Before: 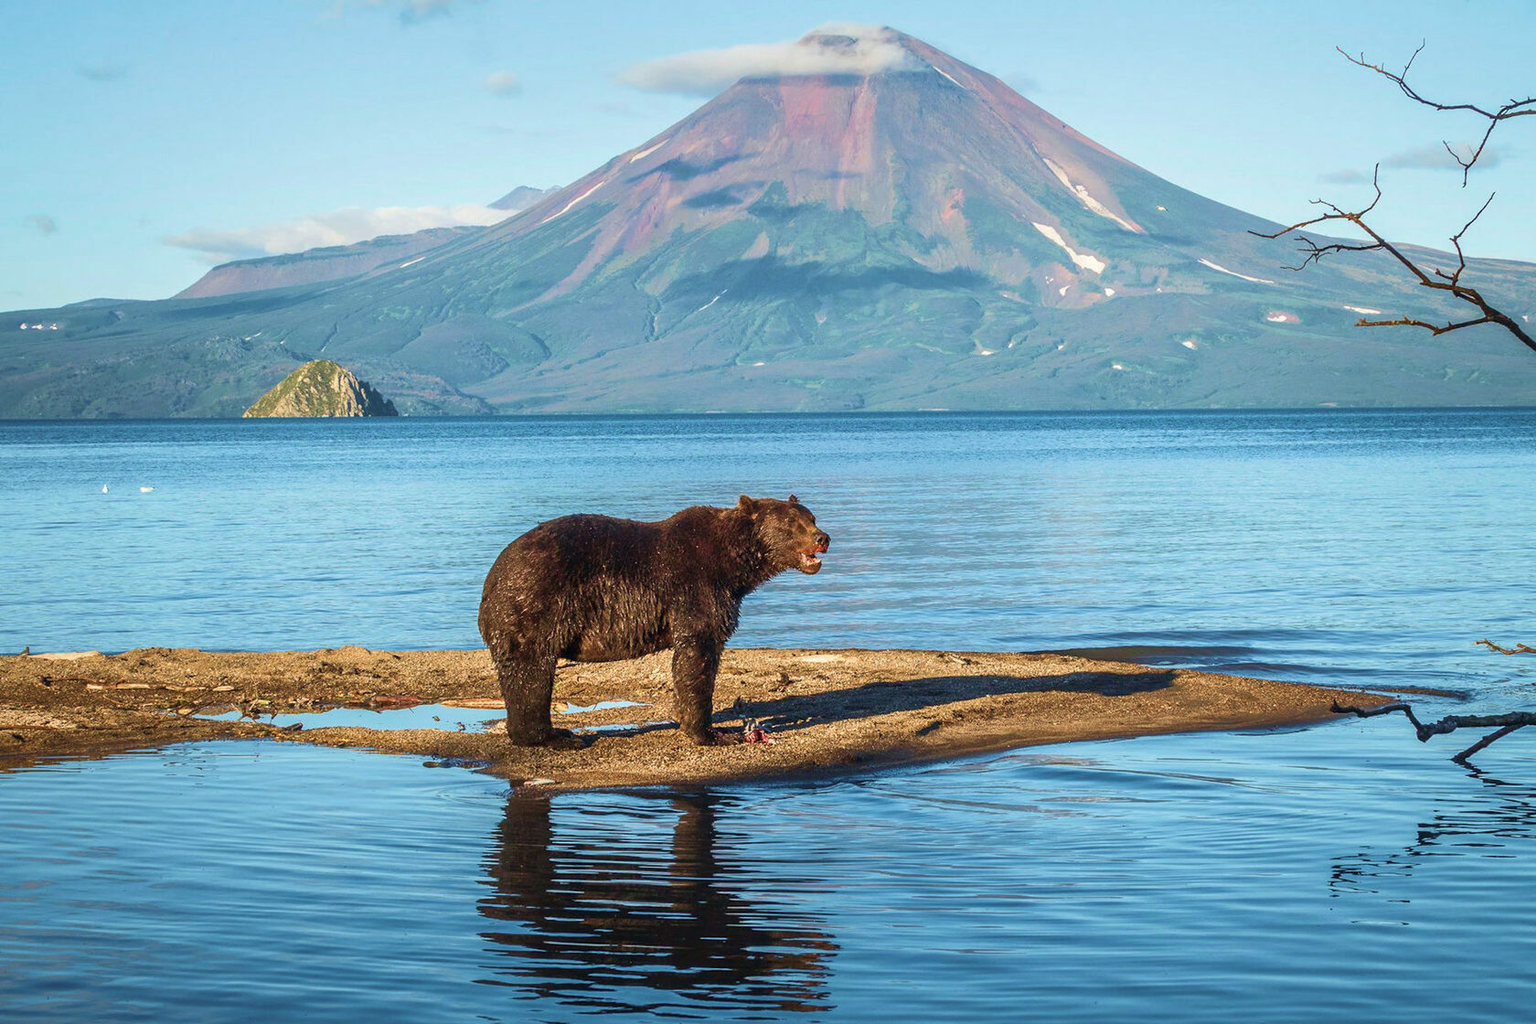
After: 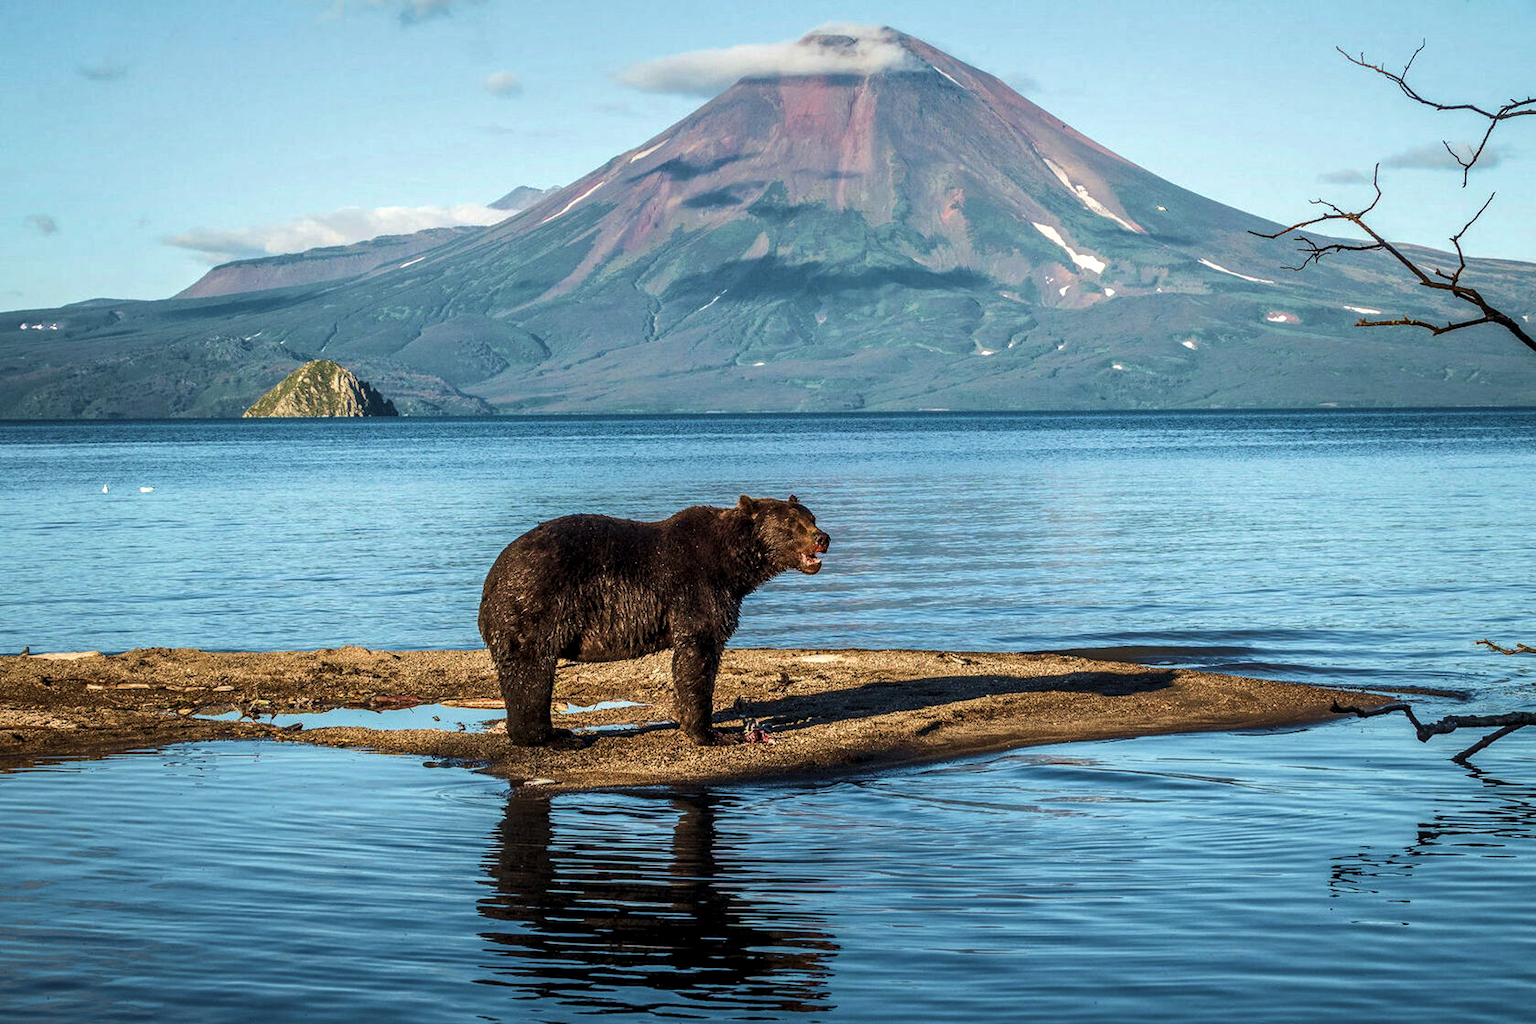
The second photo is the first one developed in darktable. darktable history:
levels: levels [0.029, 0.545, 0.971]
local contrast: on, module defaults
